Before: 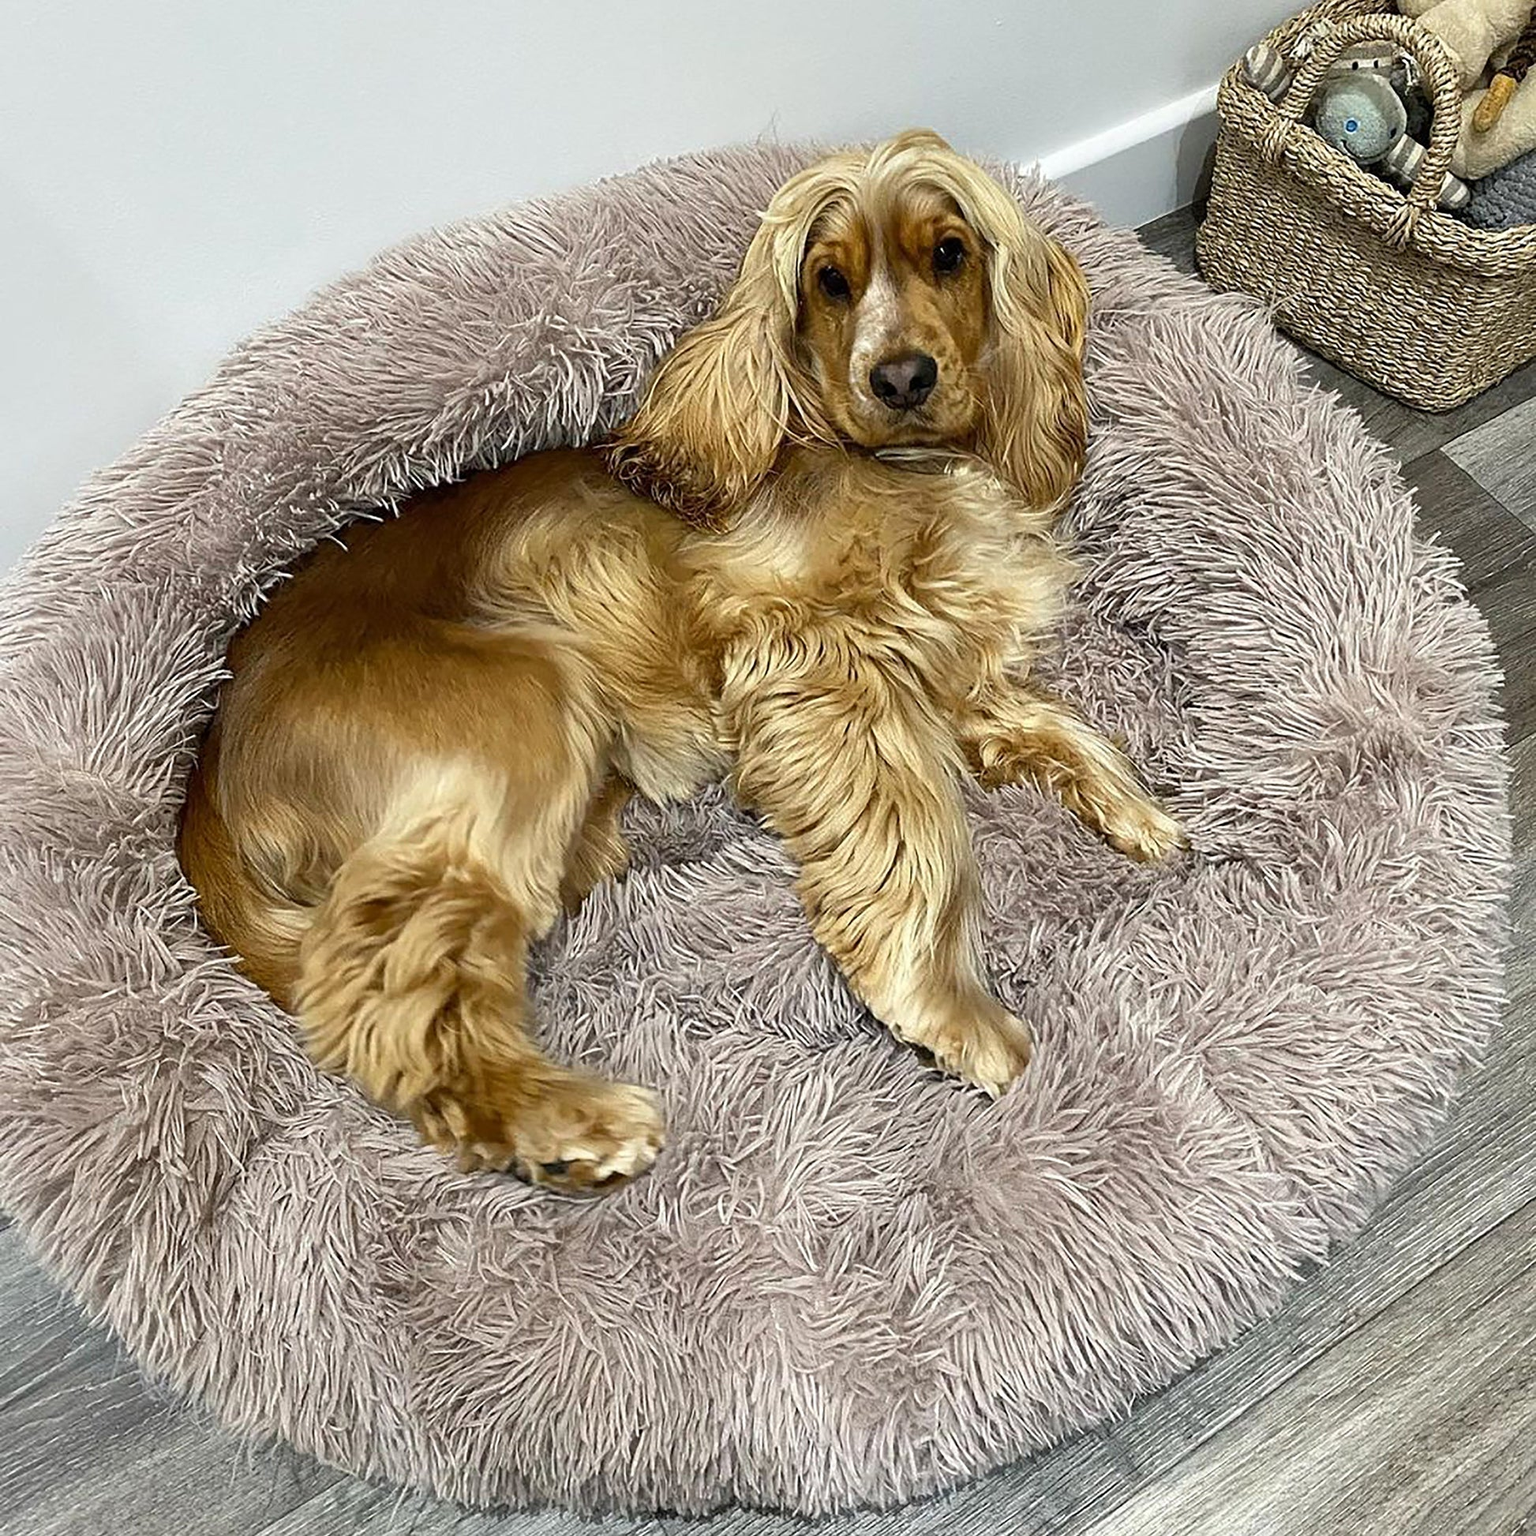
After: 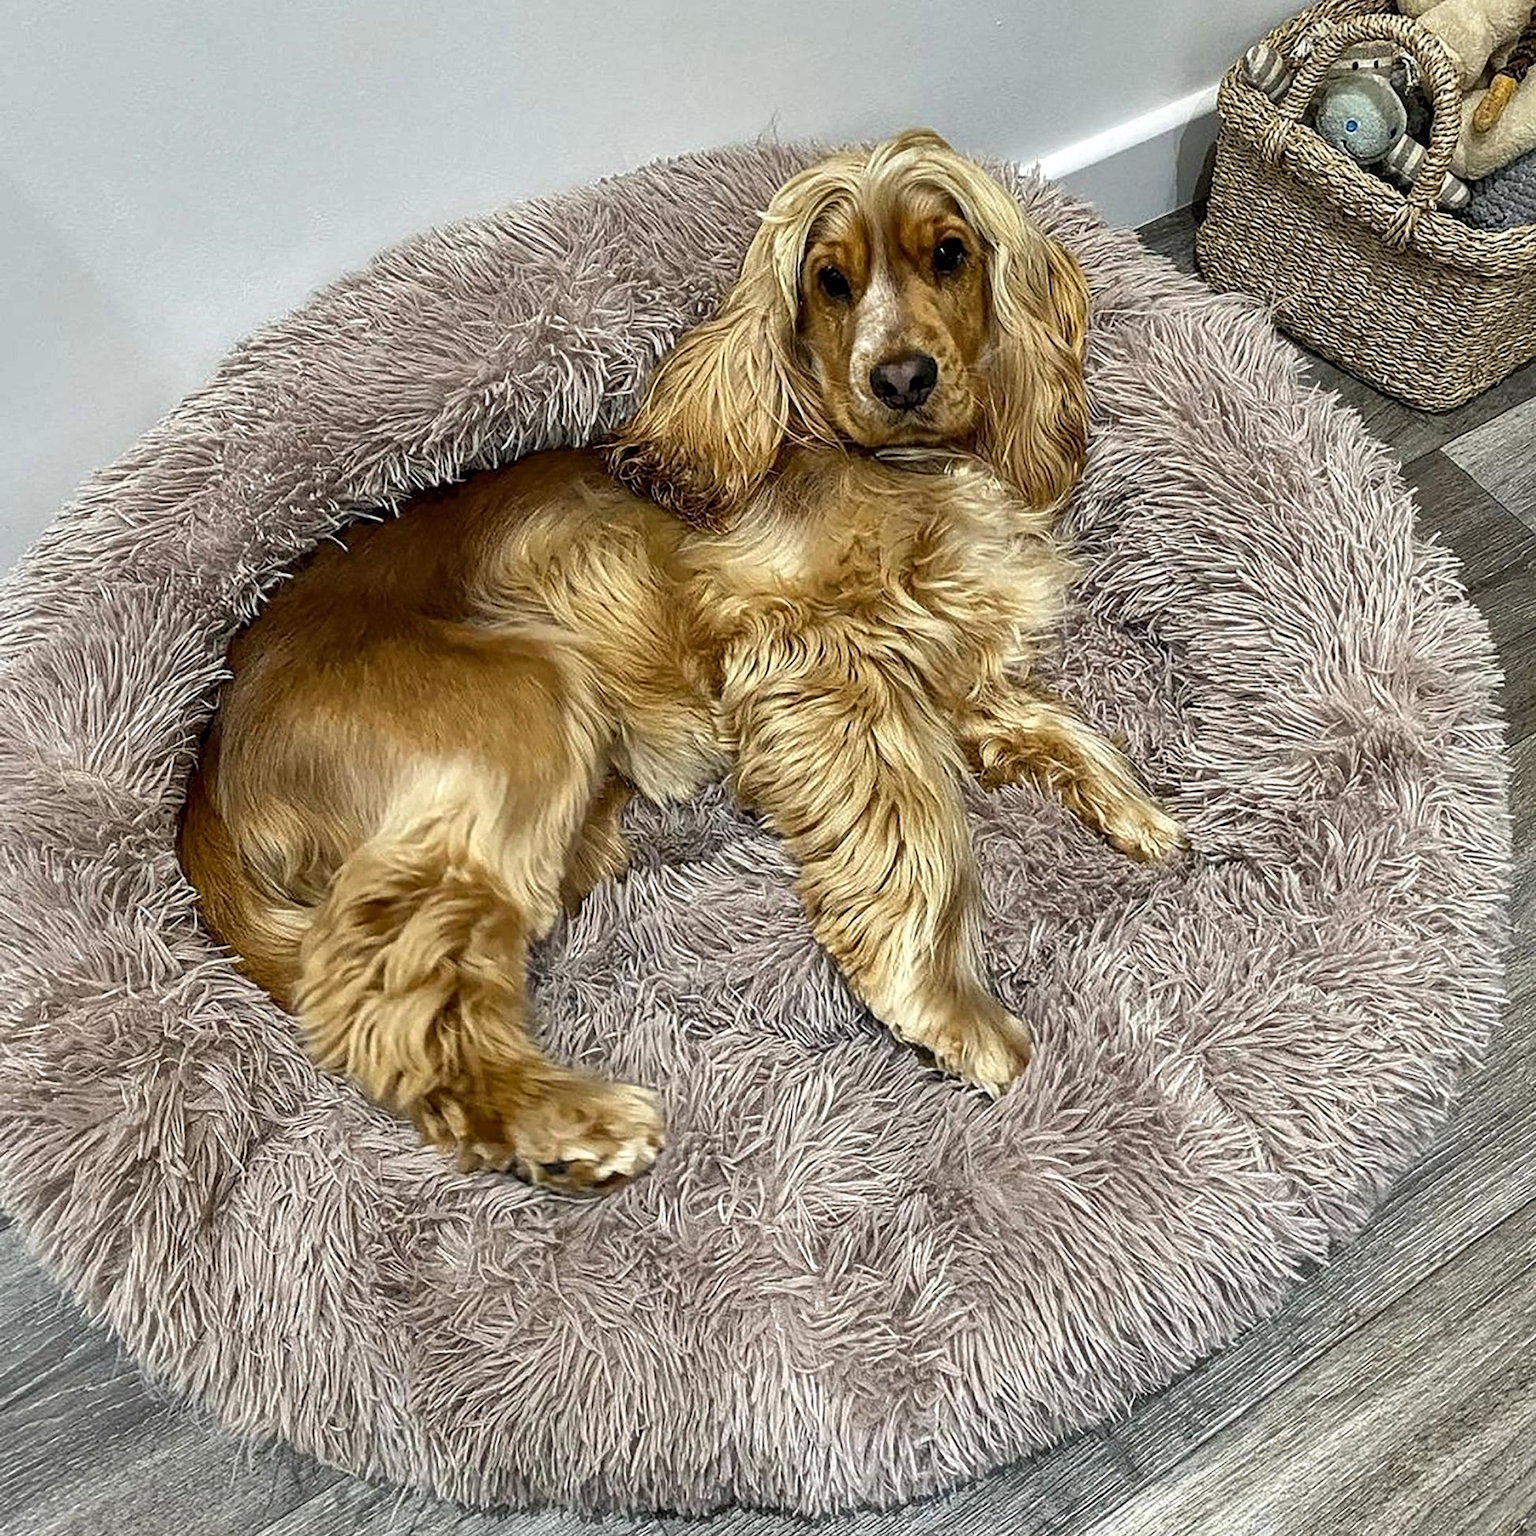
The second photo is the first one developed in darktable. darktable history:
local contrast: on, module defaults
shadows and highlights: shadows 40.25, highlights -53.05, low approximation 0.01, soften with gaussian
